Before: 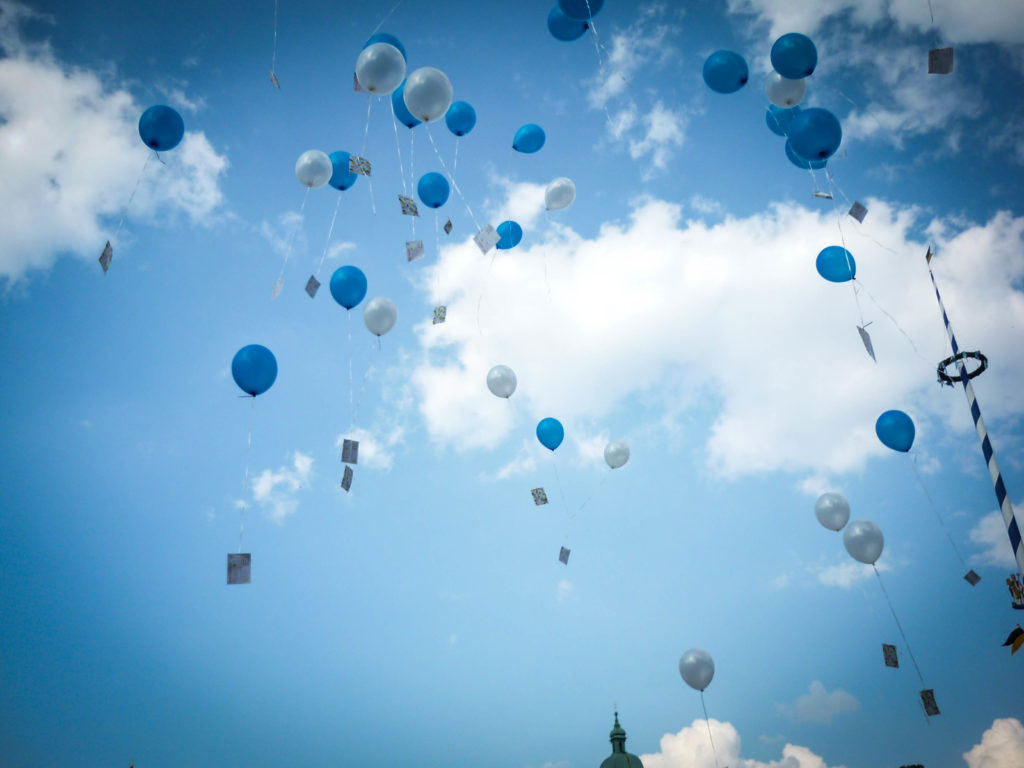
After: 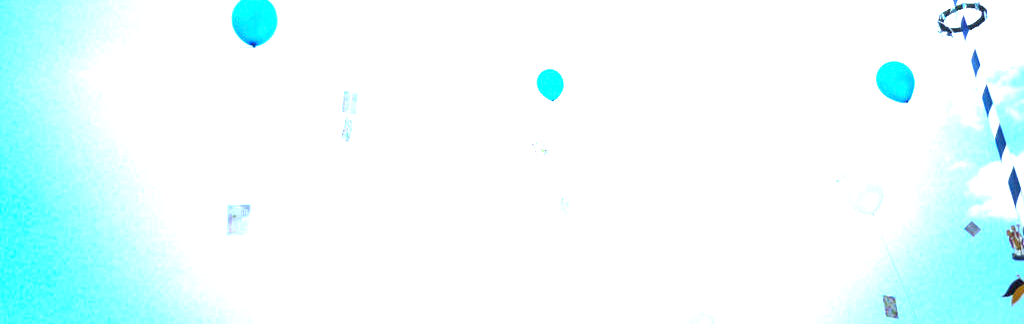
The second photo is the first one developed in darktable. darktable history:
crop: top 45.464%, bottom 12.229%
exposure: exposure 3.057 EV, compensate exposure bias true, compensate highlight preservation false
